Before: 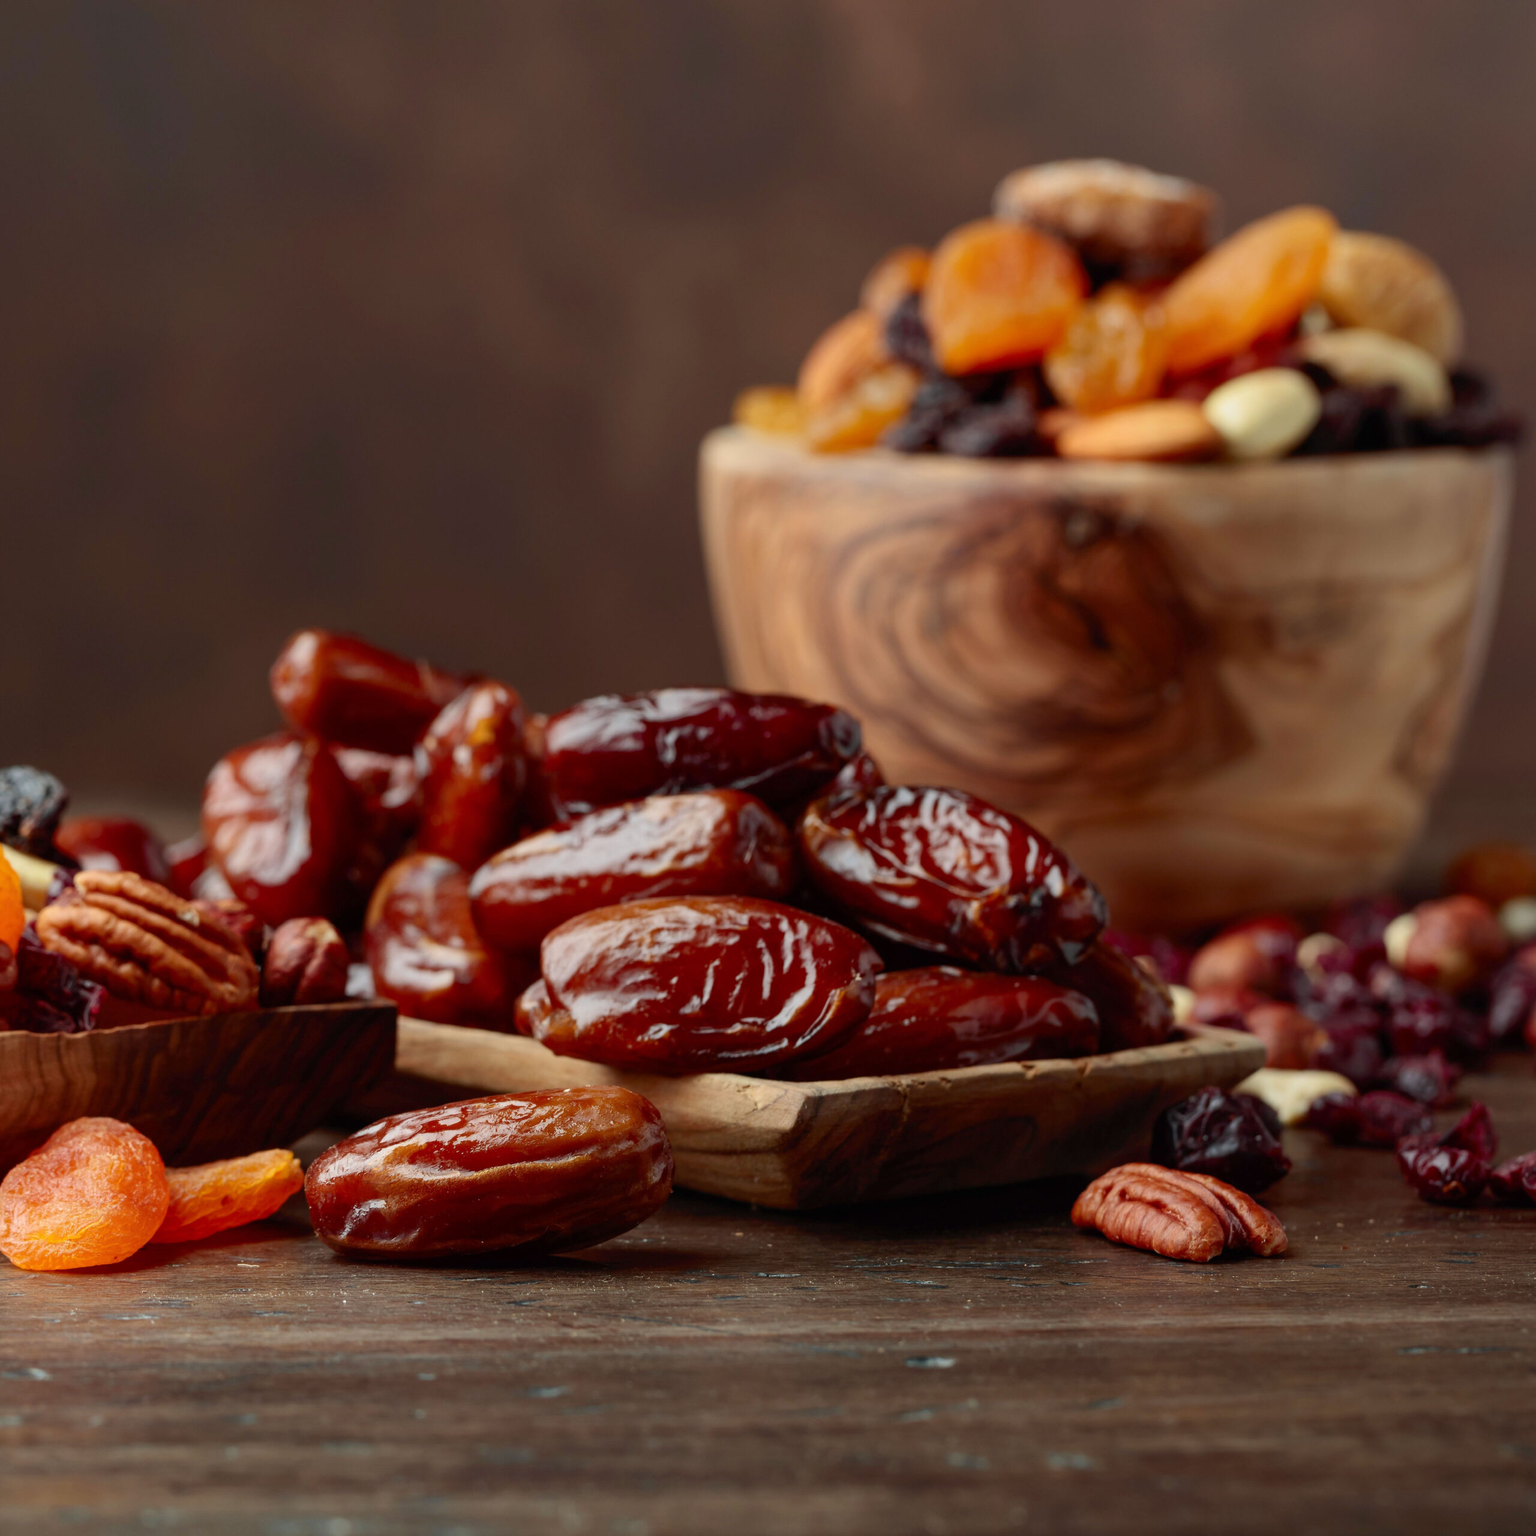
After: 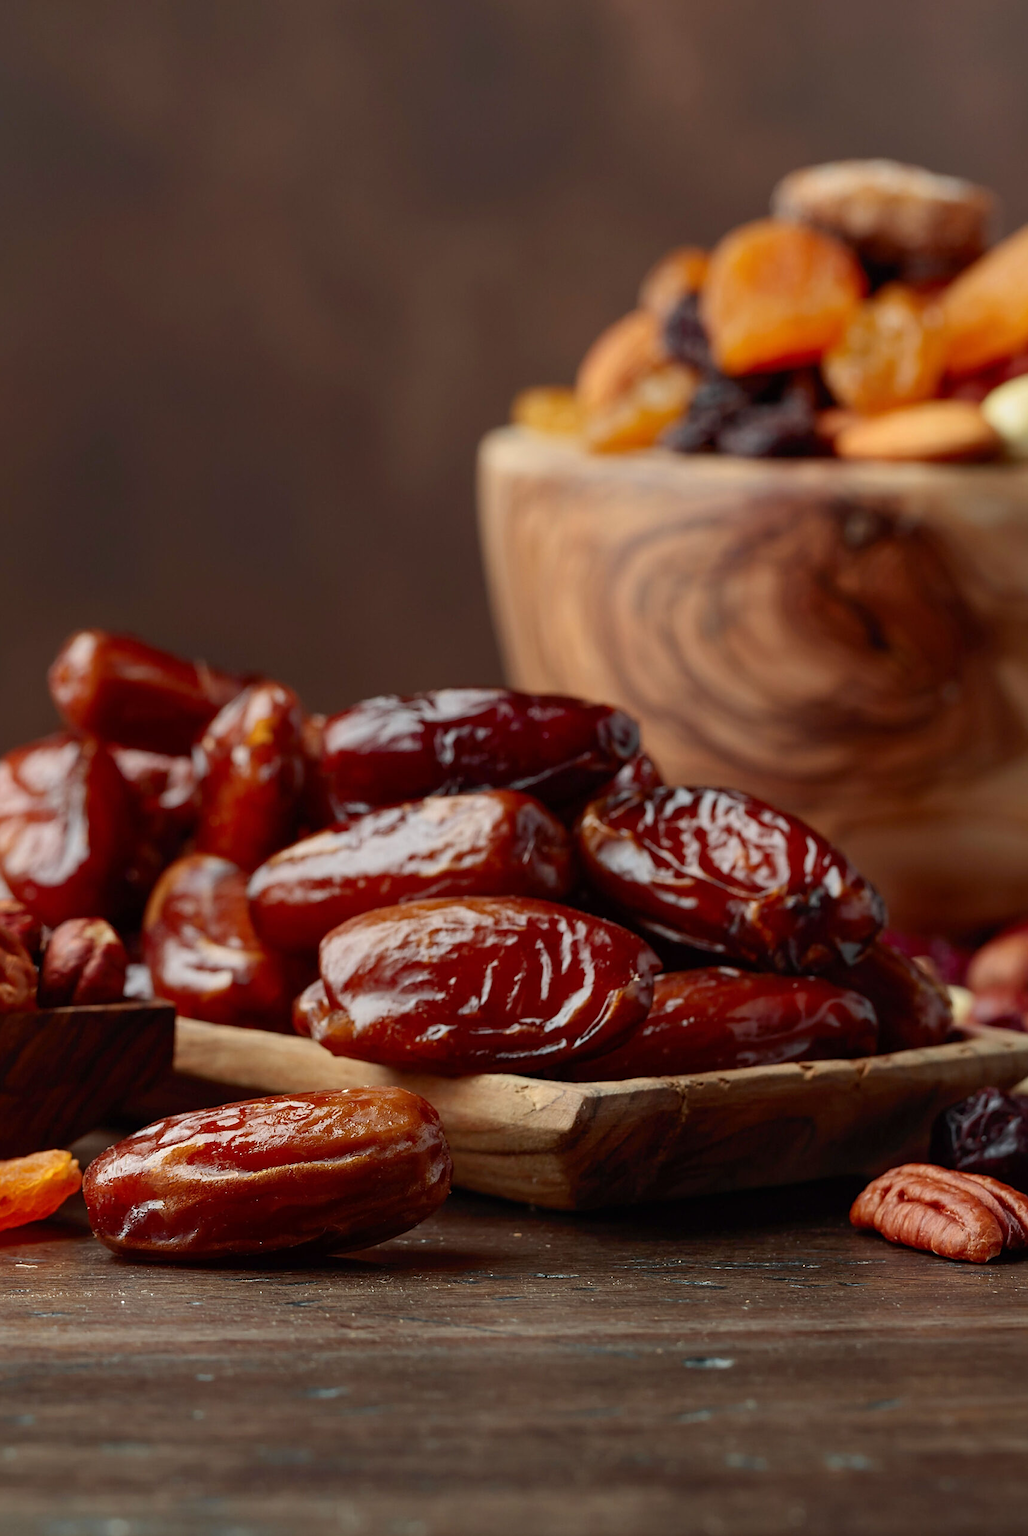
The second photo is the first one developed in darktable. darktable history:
sharpen: on, module defaults
crop and rotate: left 14.466%, right 18.612%
